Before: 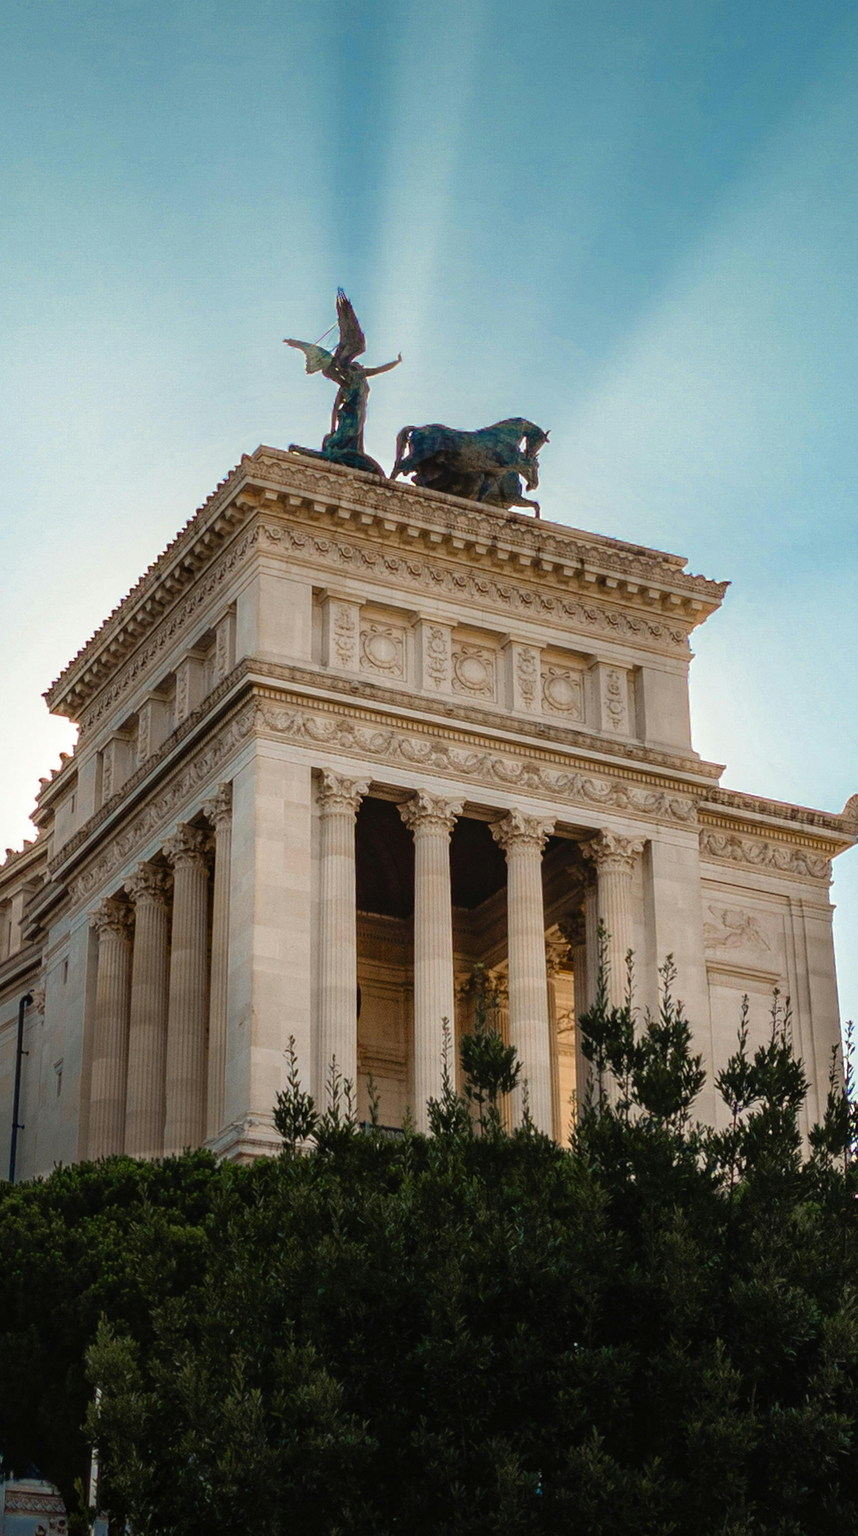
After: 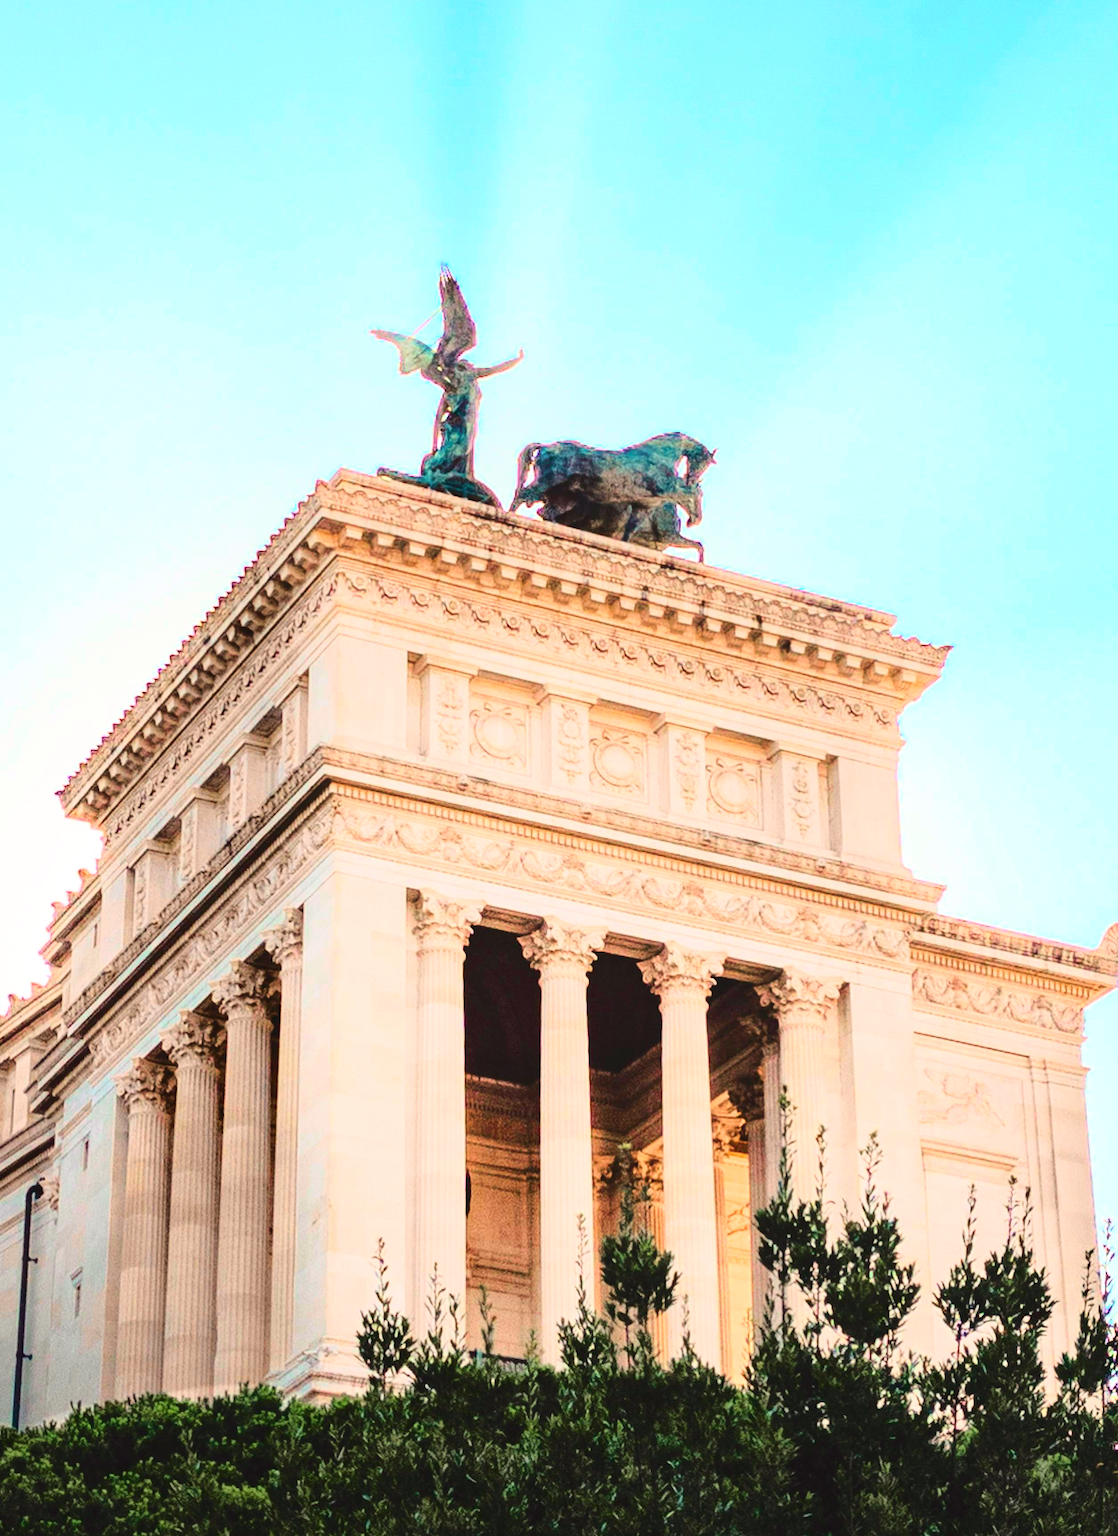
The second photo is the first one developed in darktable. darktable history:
base curve: curves: ch0 [(0, 0) (0.028, 0.03) (0.121, 0.232) (0.46, 0.748) (0.859, 0.968) (1, 1)]
crop: top 5.667%, bottom 17.637%
exposure: black level correction 0, exposure 1 EV, compensate exposure bias true, compensate highlight preservation false
tone curve: curves: ch0 [(0, 0.025) (0.15, 0.143) (0.452, 0.486) (0.751, 0.788) (1, 0.961)]; ch1 [(0, 0) (0.43, 0.408) (0.476, 0.469) (0.497, 0.507) (0.546, 0.571) (0.566, 0.607) (0.62, 0.657) (1, 1)]; ch2 [(0, 0) (0.386, 0.397) (0.505, 0.498) (0.547, 0.546) (0.579, 0.58) (1, 1)], color space Lab, independent channels, preserve colors none
